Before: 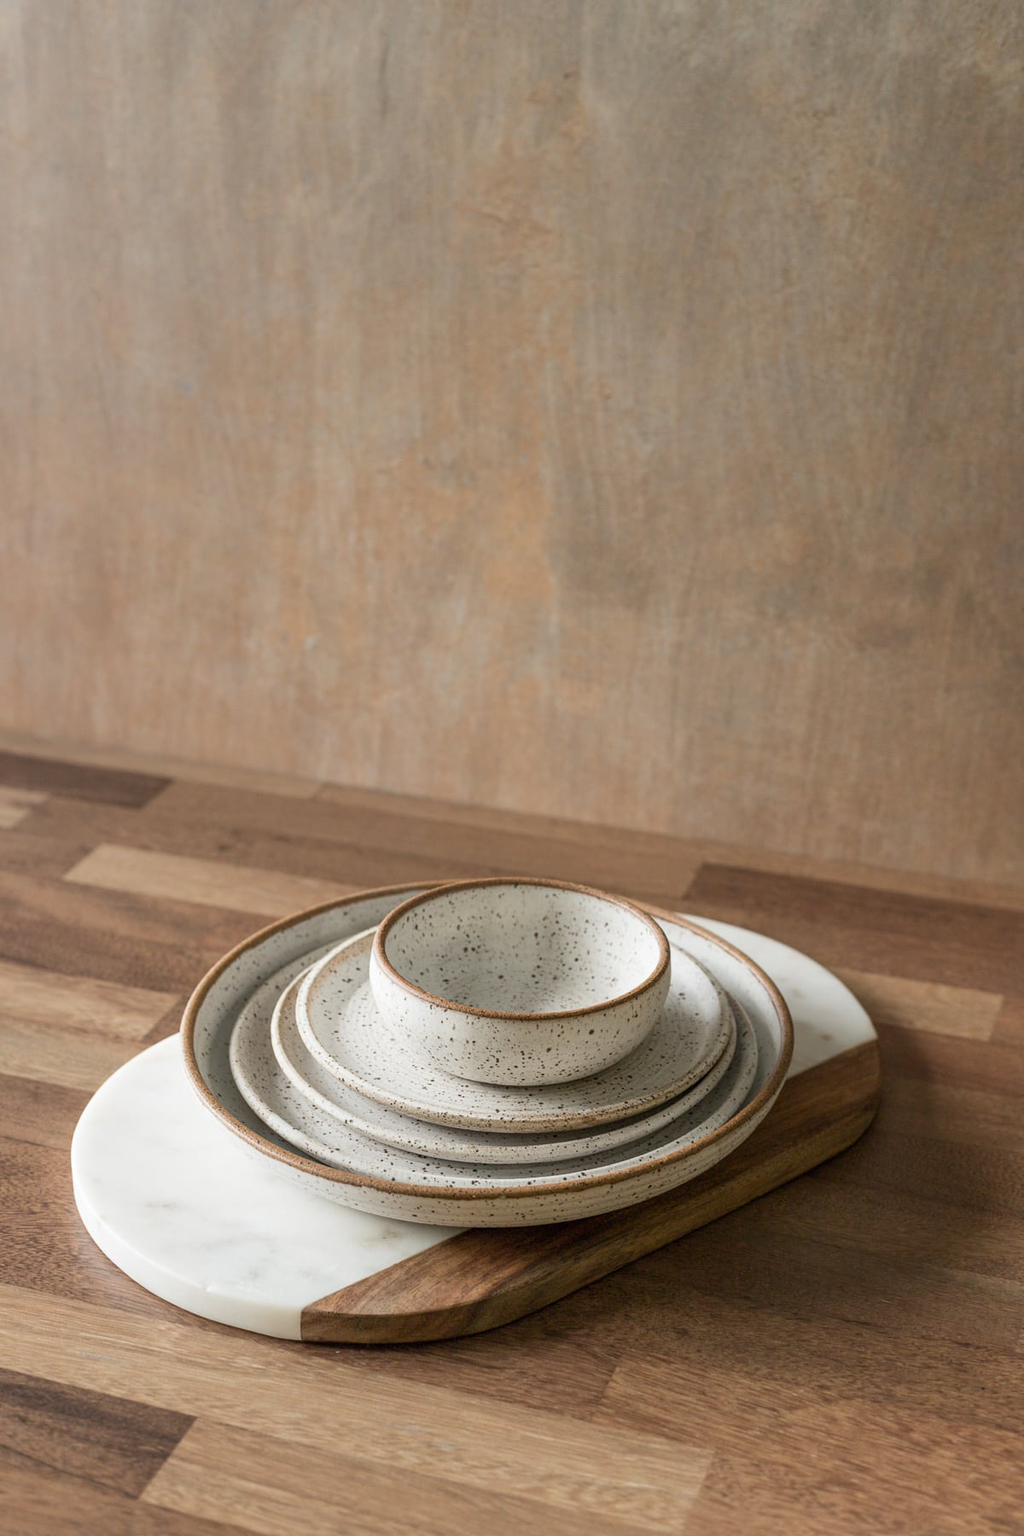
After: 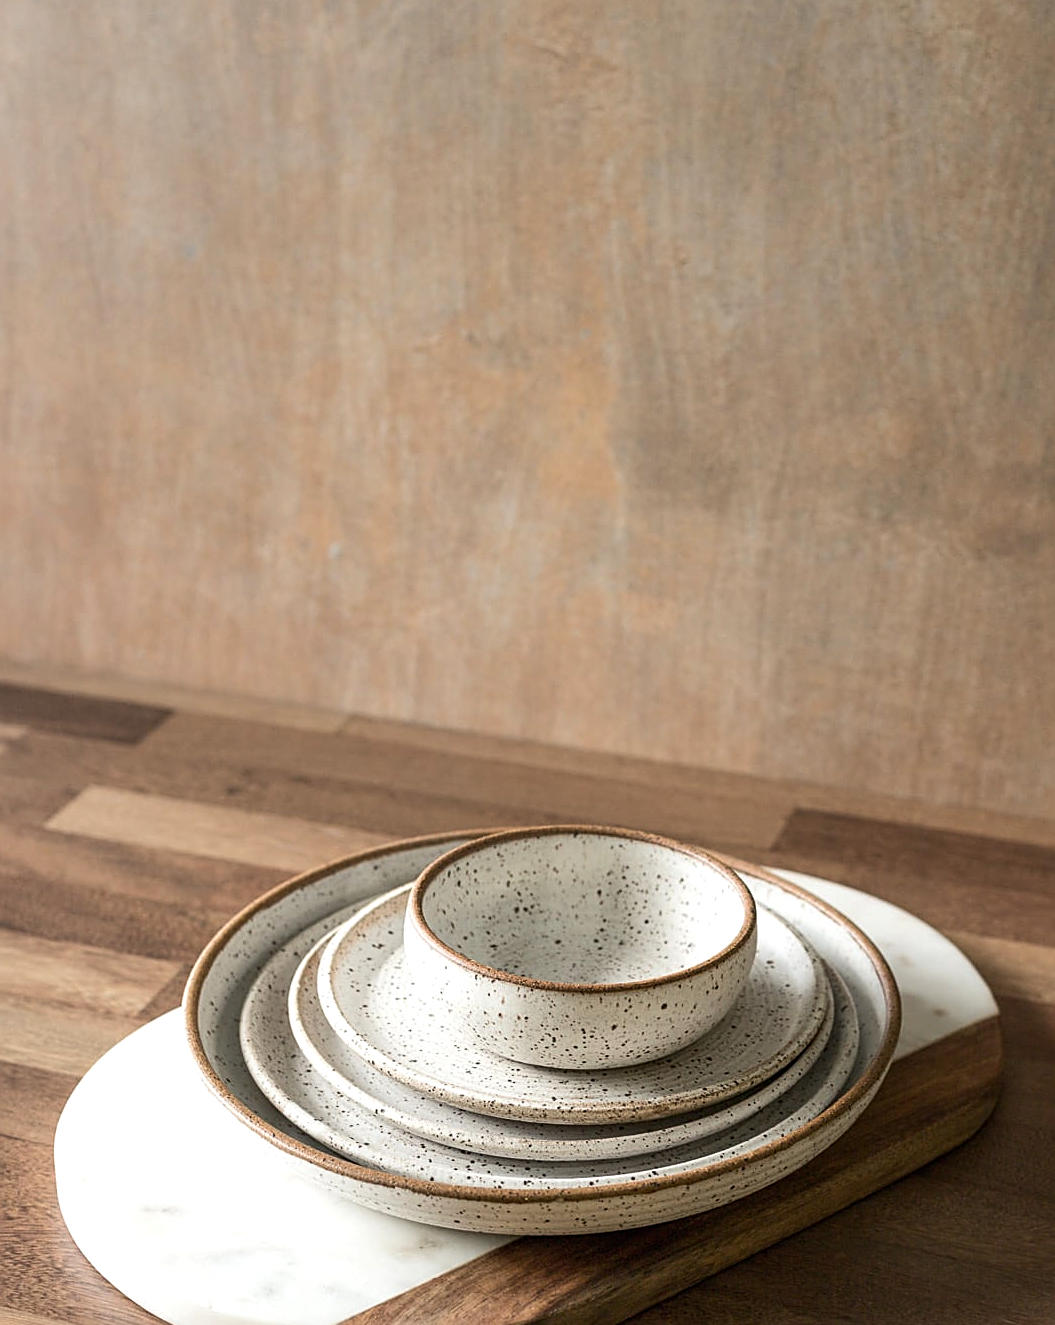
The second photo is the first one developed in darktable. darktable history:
crop and rotate: left 2.425%, top 11.305%, right 9.6%, bottom 15.08%
sharpen: on, module defaults
tone equalizer: -8 EV -0.417 EV, -7 EV -0.389 EV, -6 EV -0.333 EV, -5 EV -0.222 EV, -3 EV 0.222 EV, -2 EV 0.333 EV, -1 EV 0.389 EV, +0 EV 0.417 EV, edges refinement/feathering 500, mask exposure compensation -1.57 EV, preserve details no
